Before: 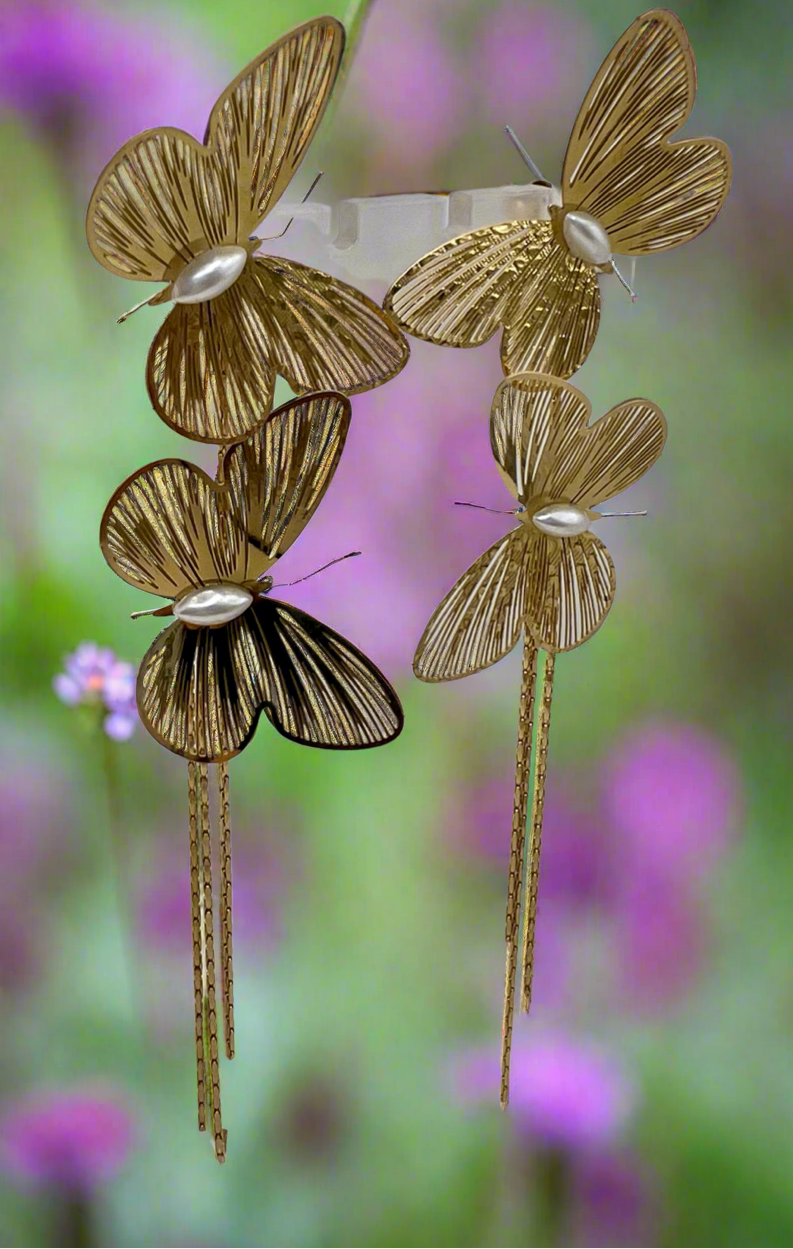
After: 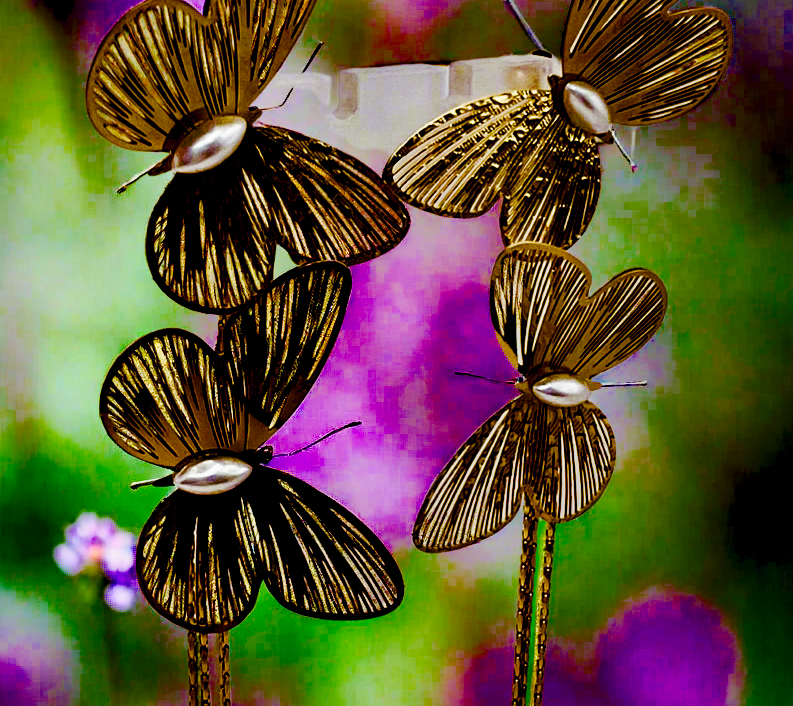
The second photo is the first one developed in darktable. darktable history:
color balance rgb: shadows lift › luminance 0.373%, shadows lift › chroma 6.917%, shadows lift › hue 301.61°, global offset › luminance -0.513%, perceptual saturation grading › global saturation 0.123%, perceptual saturation grading › highlights -16.783%, perceptual saturation grading › mid-tones 33.287%, perceptual saturation grading › shadows 50.366%, saturation formula JzAzBz (2021)
base curve: curves: ch0 [(0, 0) (0.036, 0.025) (0.121, 0.166) (0.206, 0.329) (0.605, 0.79) (1, 1)], preserve colors none
crop and rotate: top 10.456%, bottom 33.013%
exposure: black level correction 0.098, exposure -0.083 EV, compensate exposure bias true, compensate highlight preservation false
